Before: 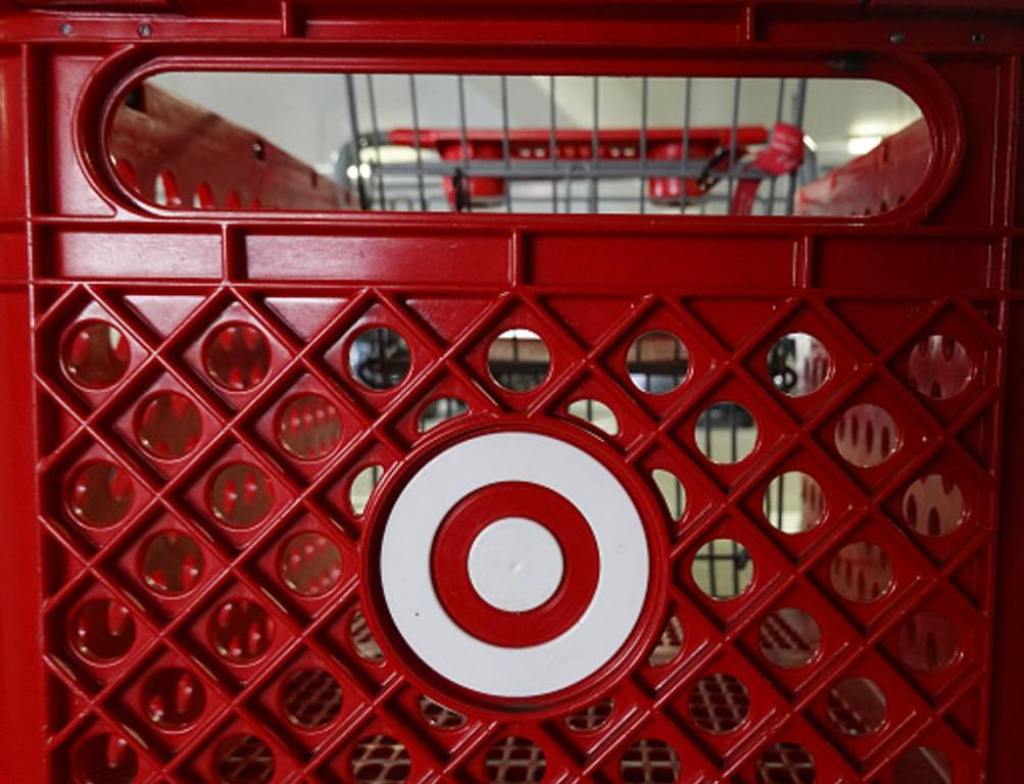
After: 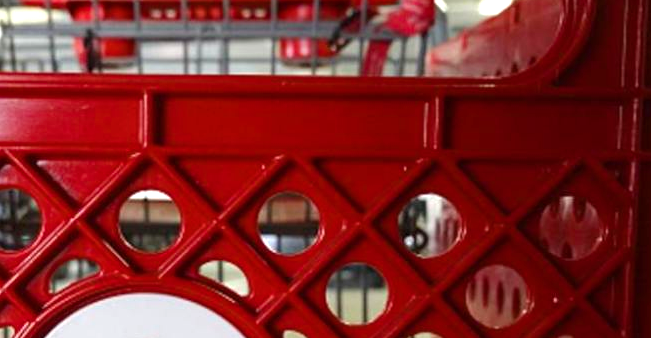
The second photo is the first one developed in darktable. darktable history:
color balance rgb: perceptual saturation grading › global saturation -1.17%, perceptual brilliance grading › global brilliance 9.943%, perceptual brilliance grading › shadows 15.269%, global vibrance 20%
crop: left 36.124%, top 17.789%, right 0.296%, bottom 38.998%
